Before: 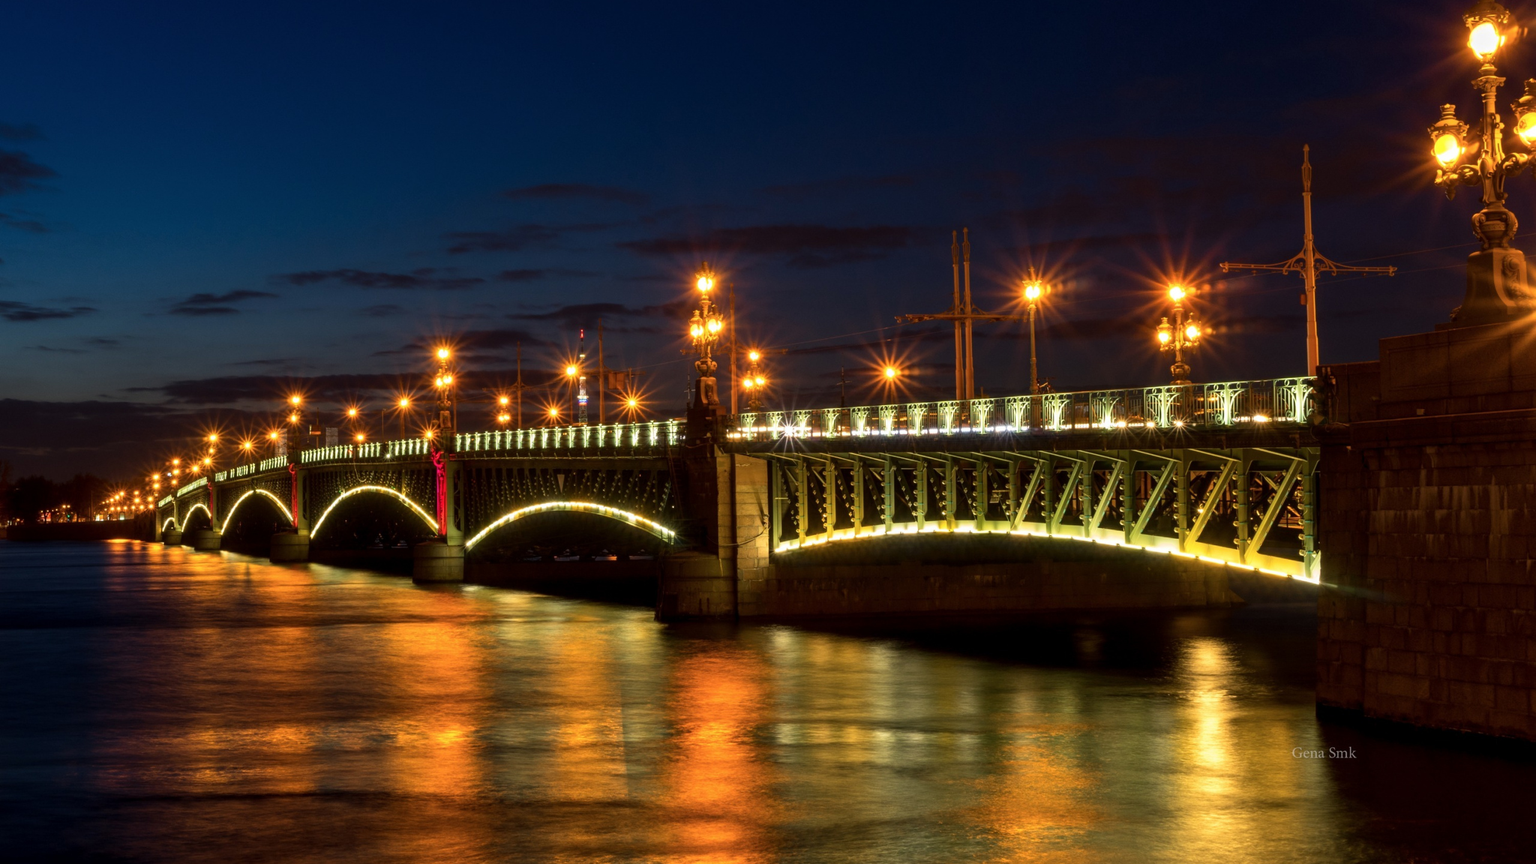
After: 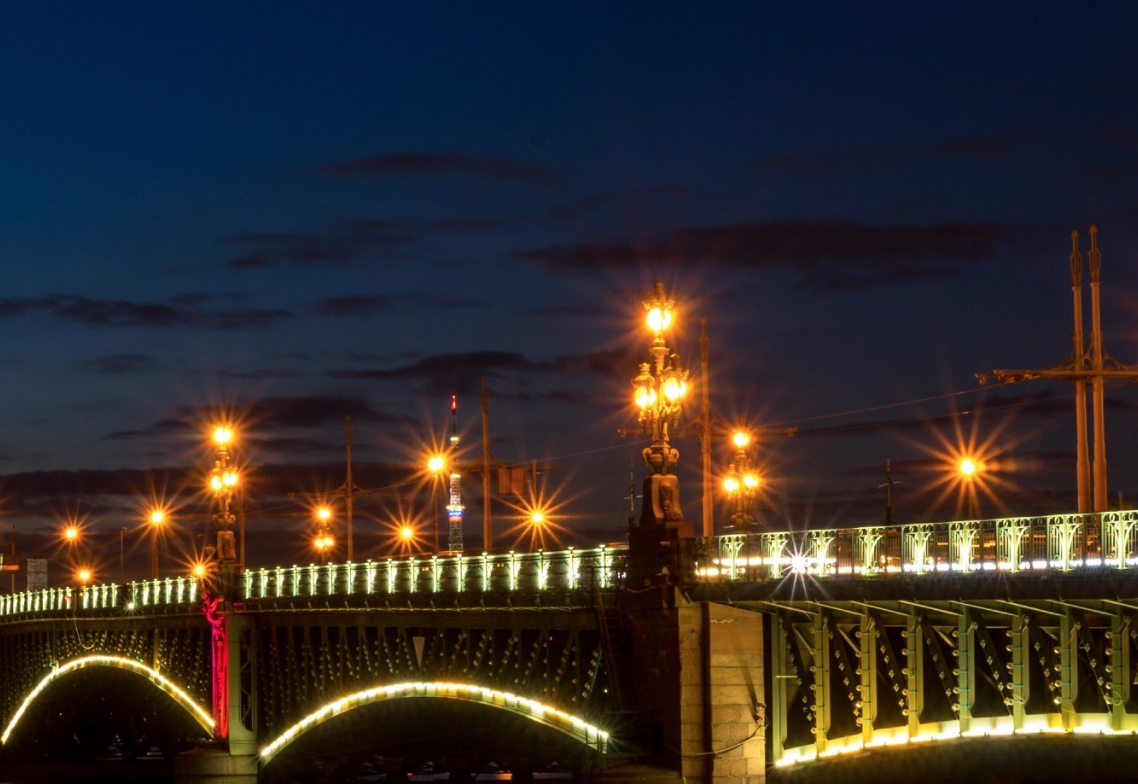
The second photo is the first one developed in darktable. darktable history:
crop: left 20.179%, top 10.759%, right 35.365%, bottom 34.748%
